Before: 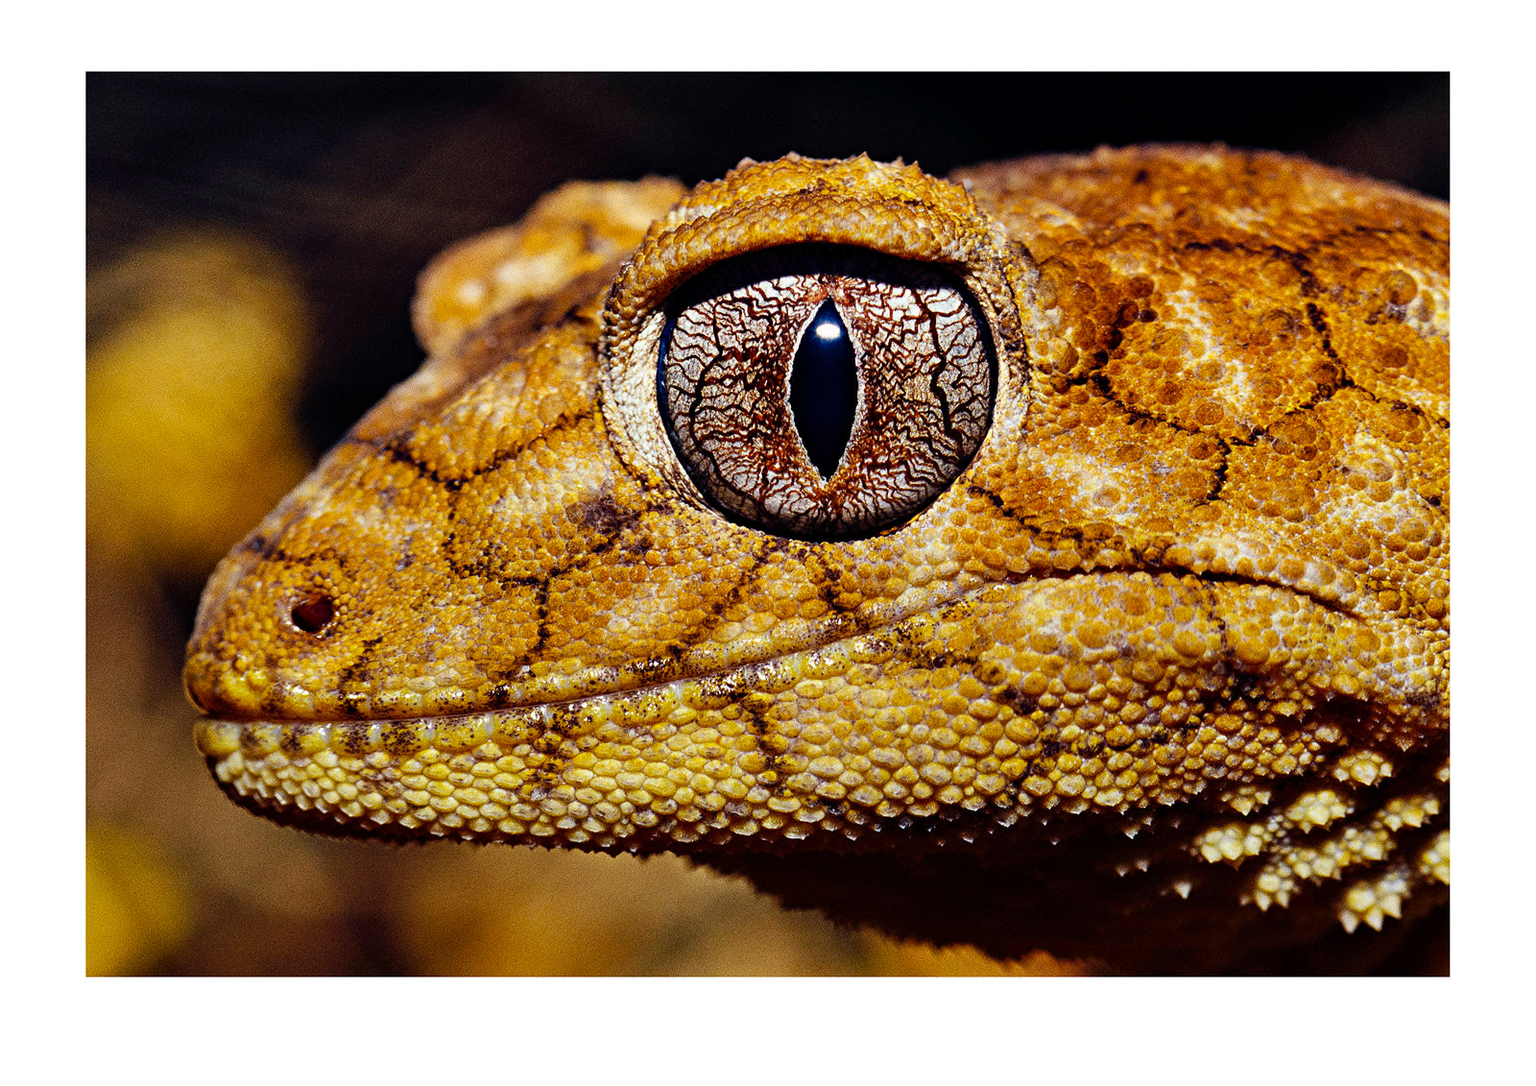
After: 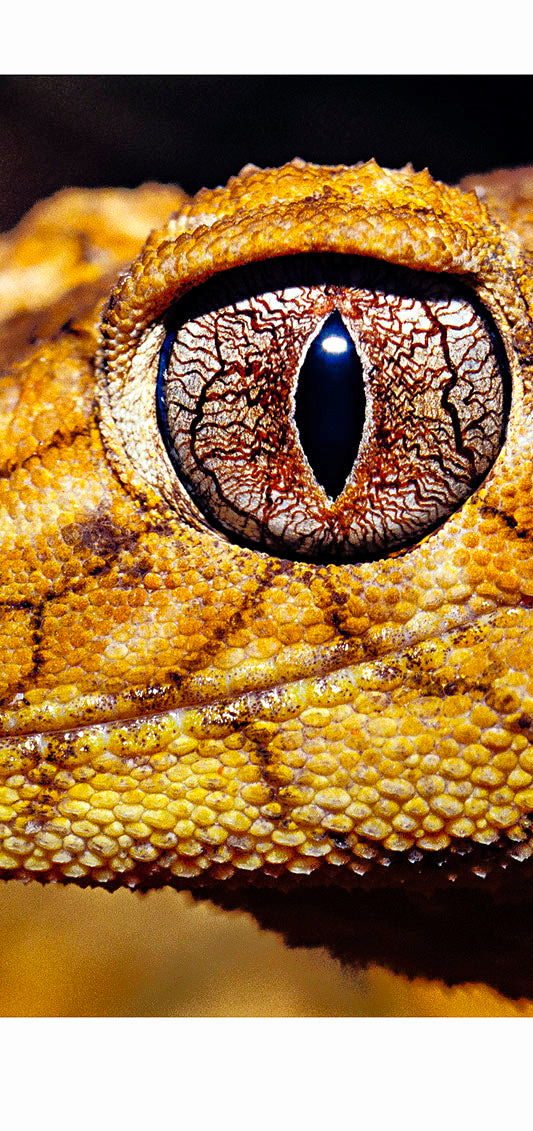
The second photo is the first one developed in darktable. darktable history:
crop: left 33.022%, right 33.613%
contrast brightness saturation: contrast 0.074, brightness 0.075, saturation 0.185
tone equalizer: -8 EV -0.501 EV, -7 EV -0.345 EV, -6 EV -0.073 EV, -5 EV 0.42 EV, -4 EV 0.99 EV, -3 EV 0.806 EV, -2 EV -0.011 EV, -1 EV 0.145 EV, +0 EV -0.026 EV
